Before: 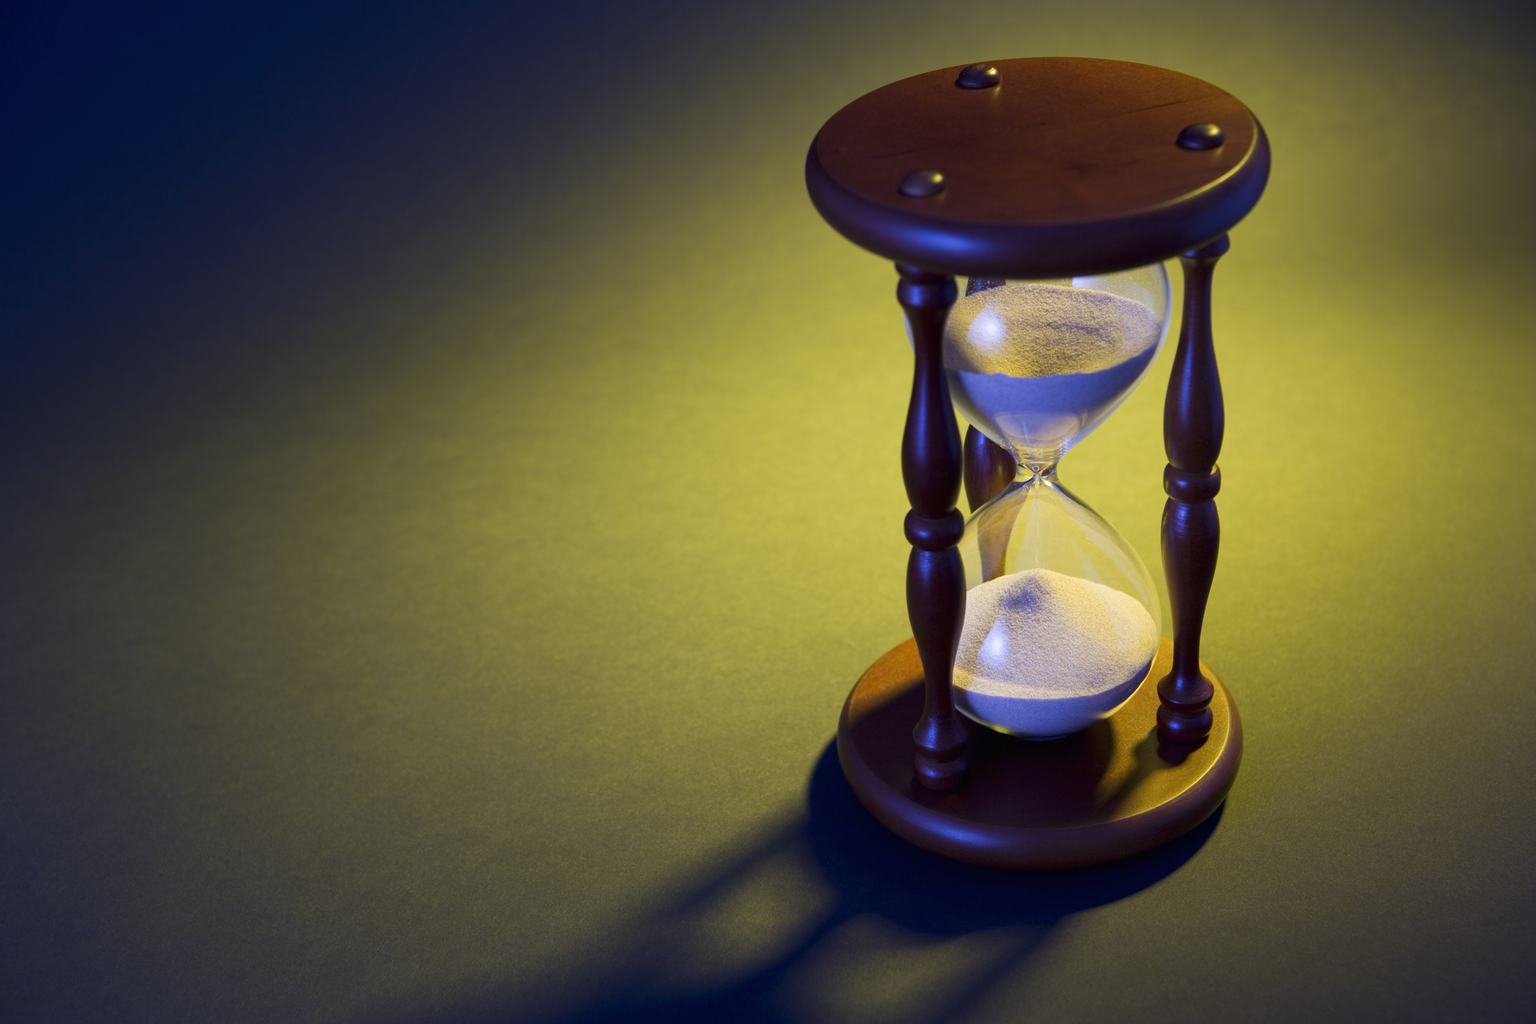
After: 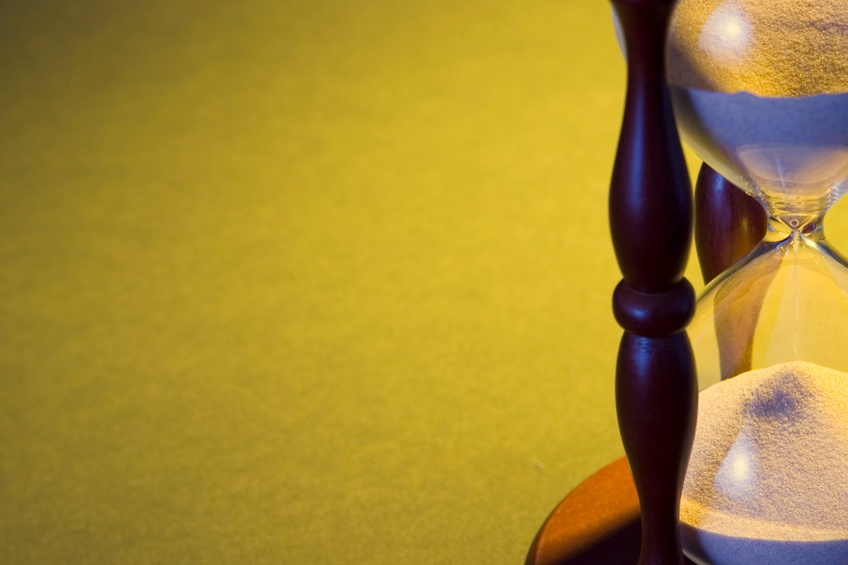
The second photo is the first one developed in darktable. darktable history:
white balance: red 1.08, blue 0.791
crop: left 30%, top 30%, right 30%, bottom 30%
